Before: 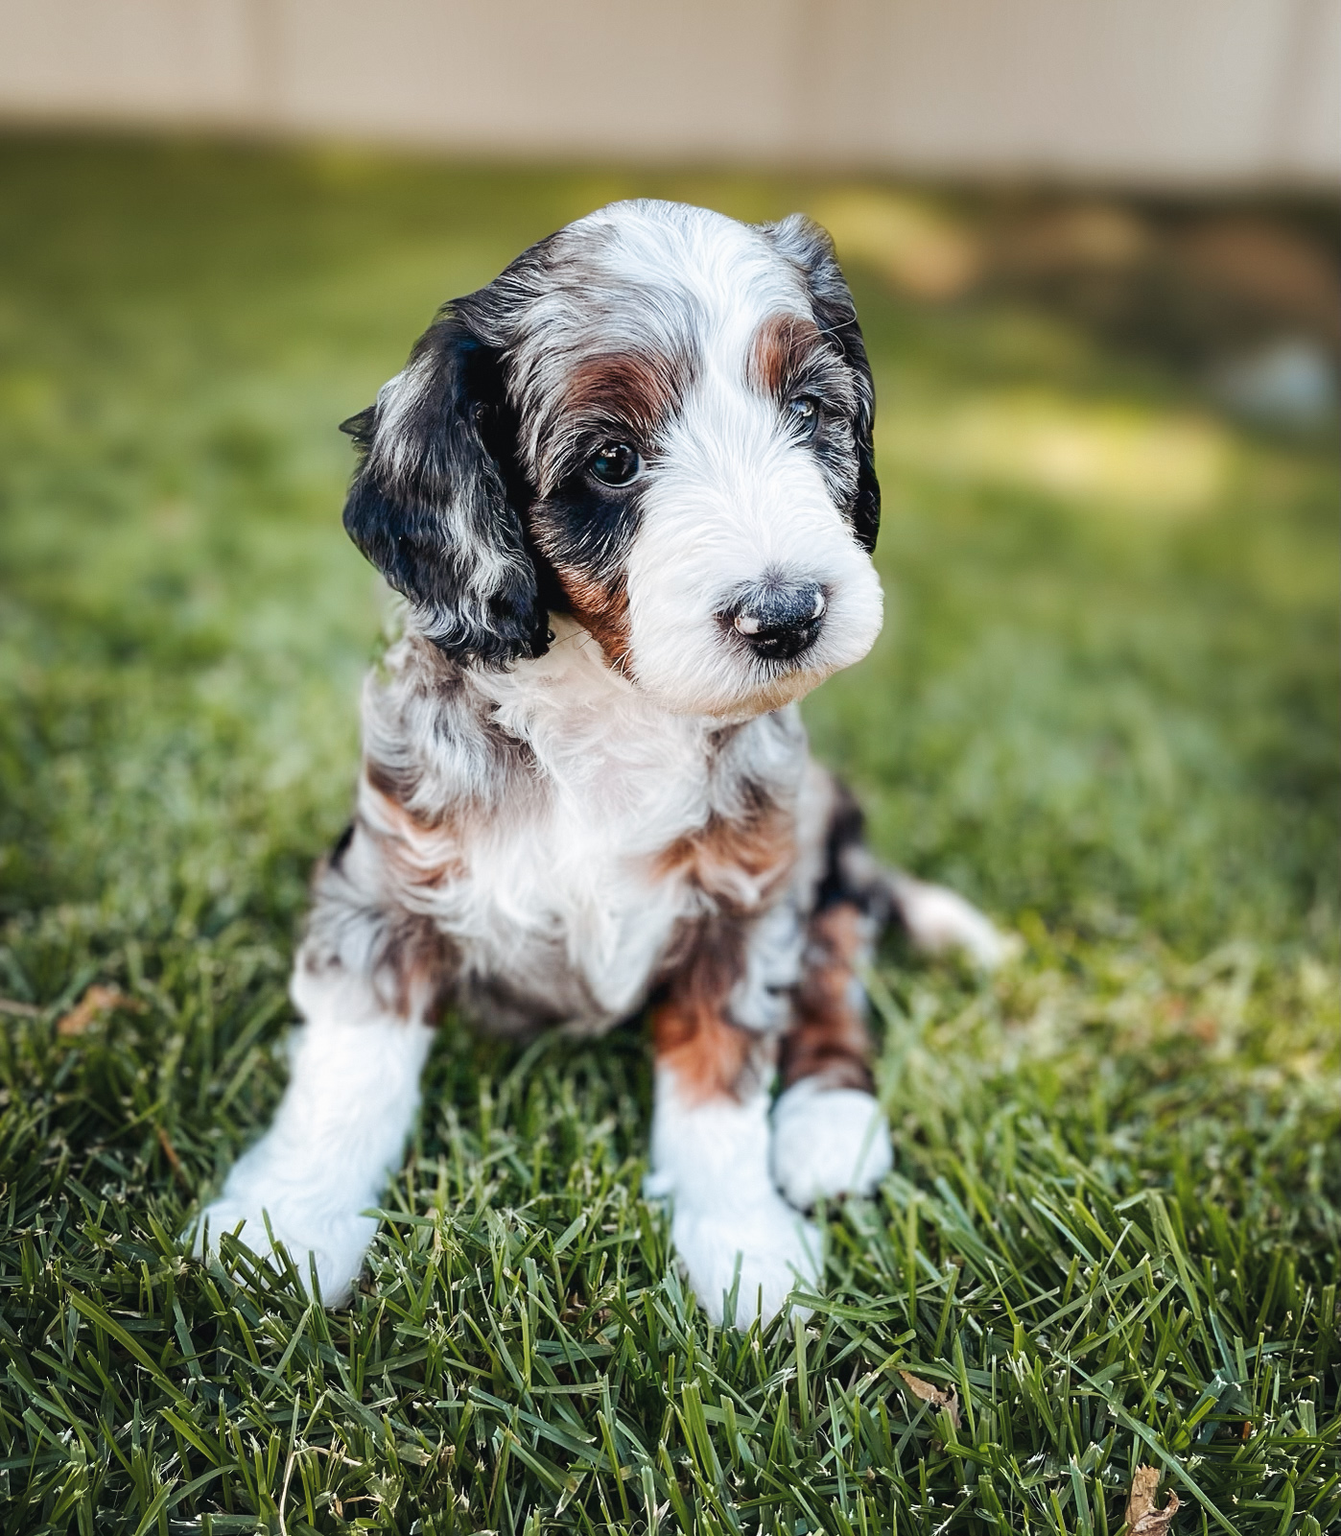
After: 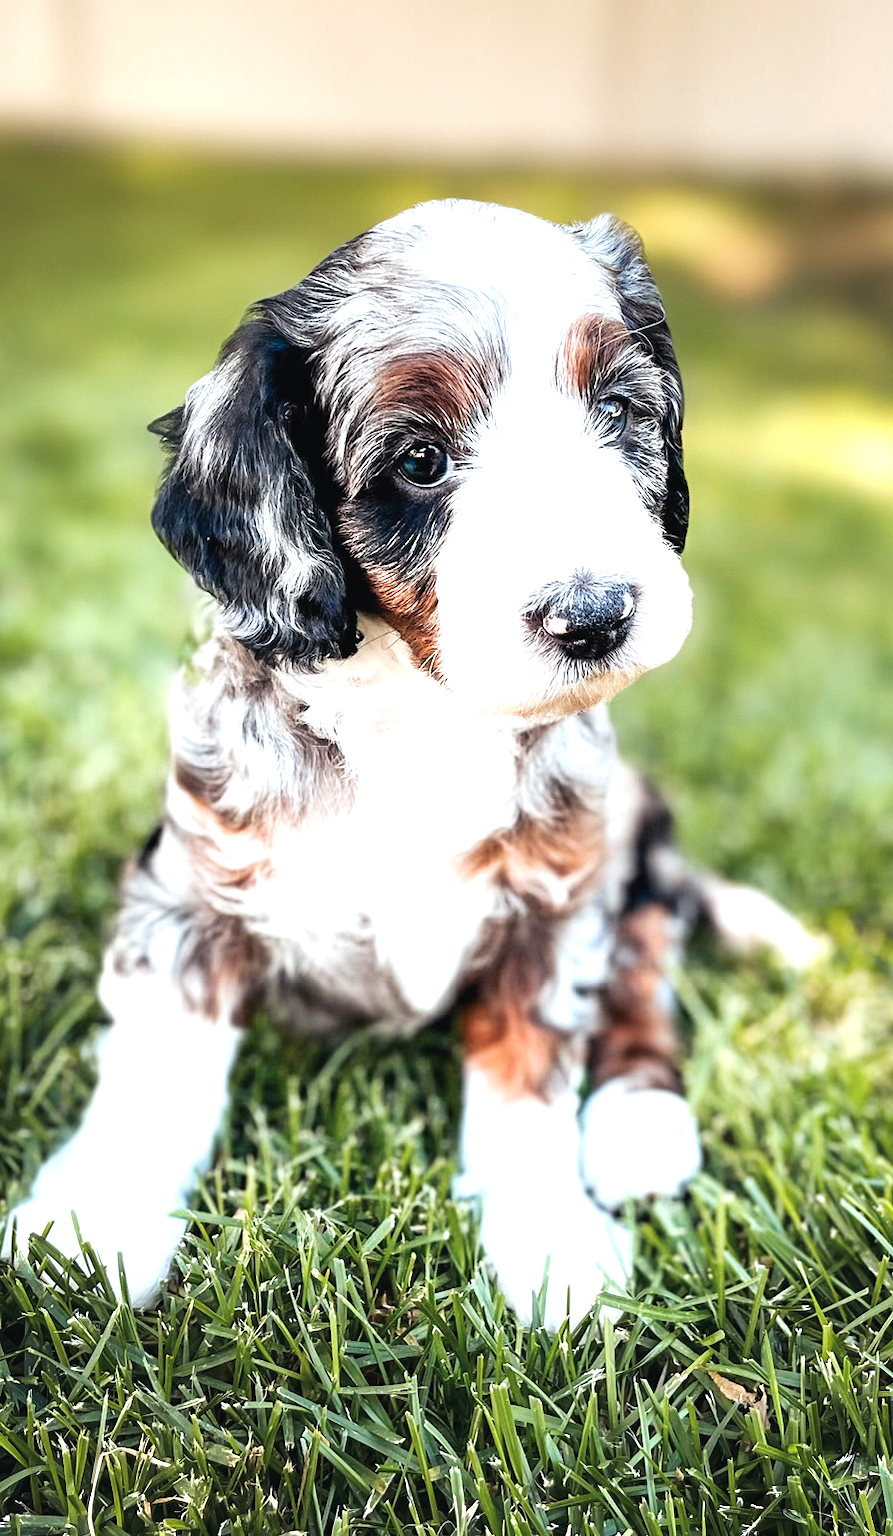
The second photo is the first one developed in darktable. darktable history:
crop and rotate: left 14.371%, right 18.976%
exposure: black level correction 0.001, exposure 0.498 EV, compensate highlight preservation false
tone equalizer: -8 EV -0.407 EV, -7 EV -0.403 EV, -6 EV -0.313 EV, -5 EV -0.223 EV, -3 EV 0.201 EV, -2 EV 0.306 EV, -1 EV 0.371 EV, +0 EV 0.441 EV, mask exposure compensation -0.513 EV
